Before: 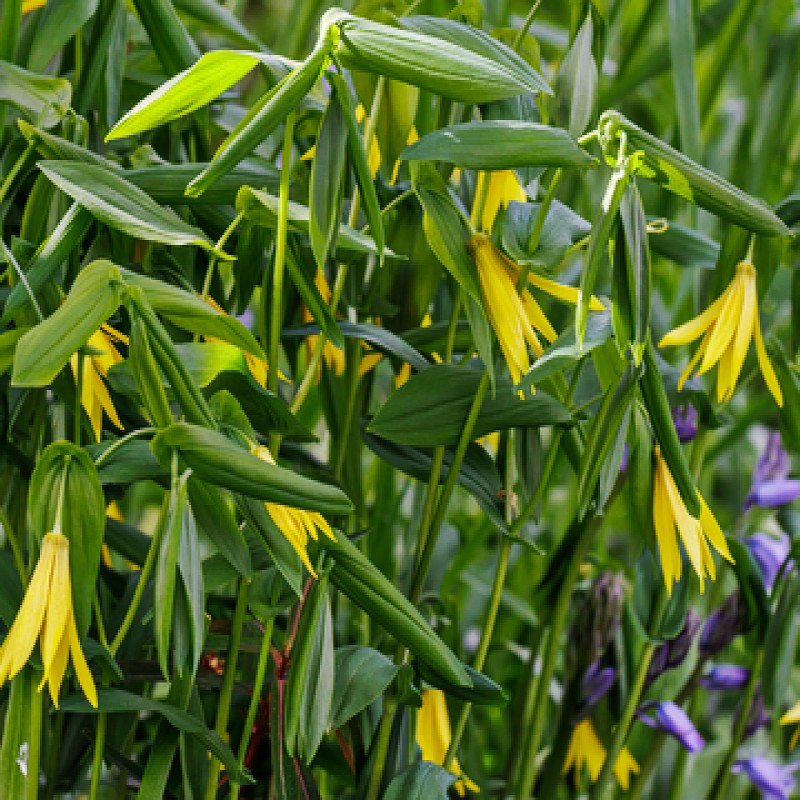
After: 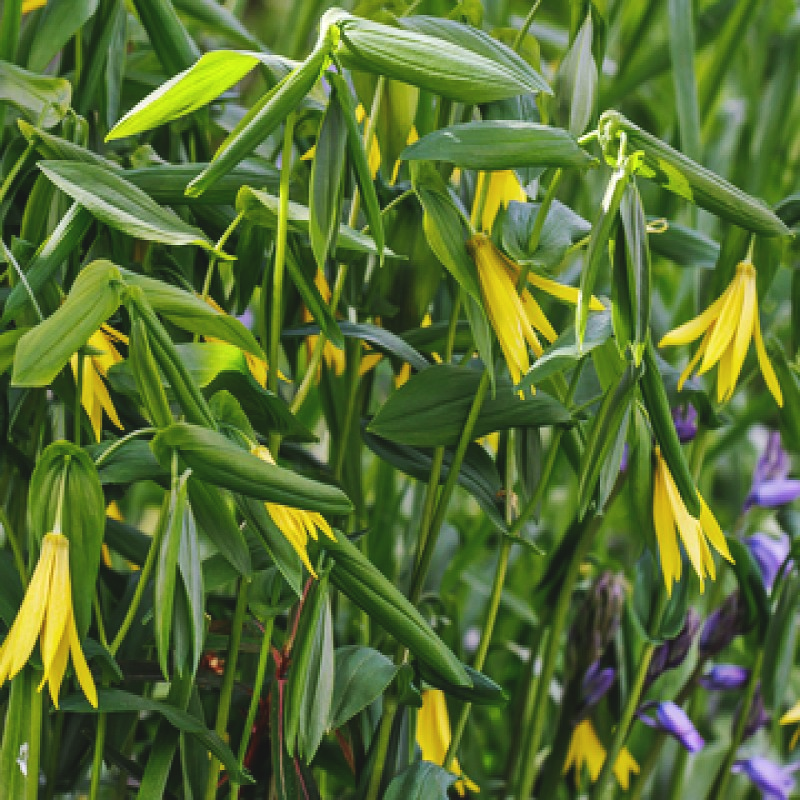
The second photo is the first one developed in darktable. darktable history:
exposure: black level correction -0.008, exposure 0.072 EV, compensate highlight preservation false
